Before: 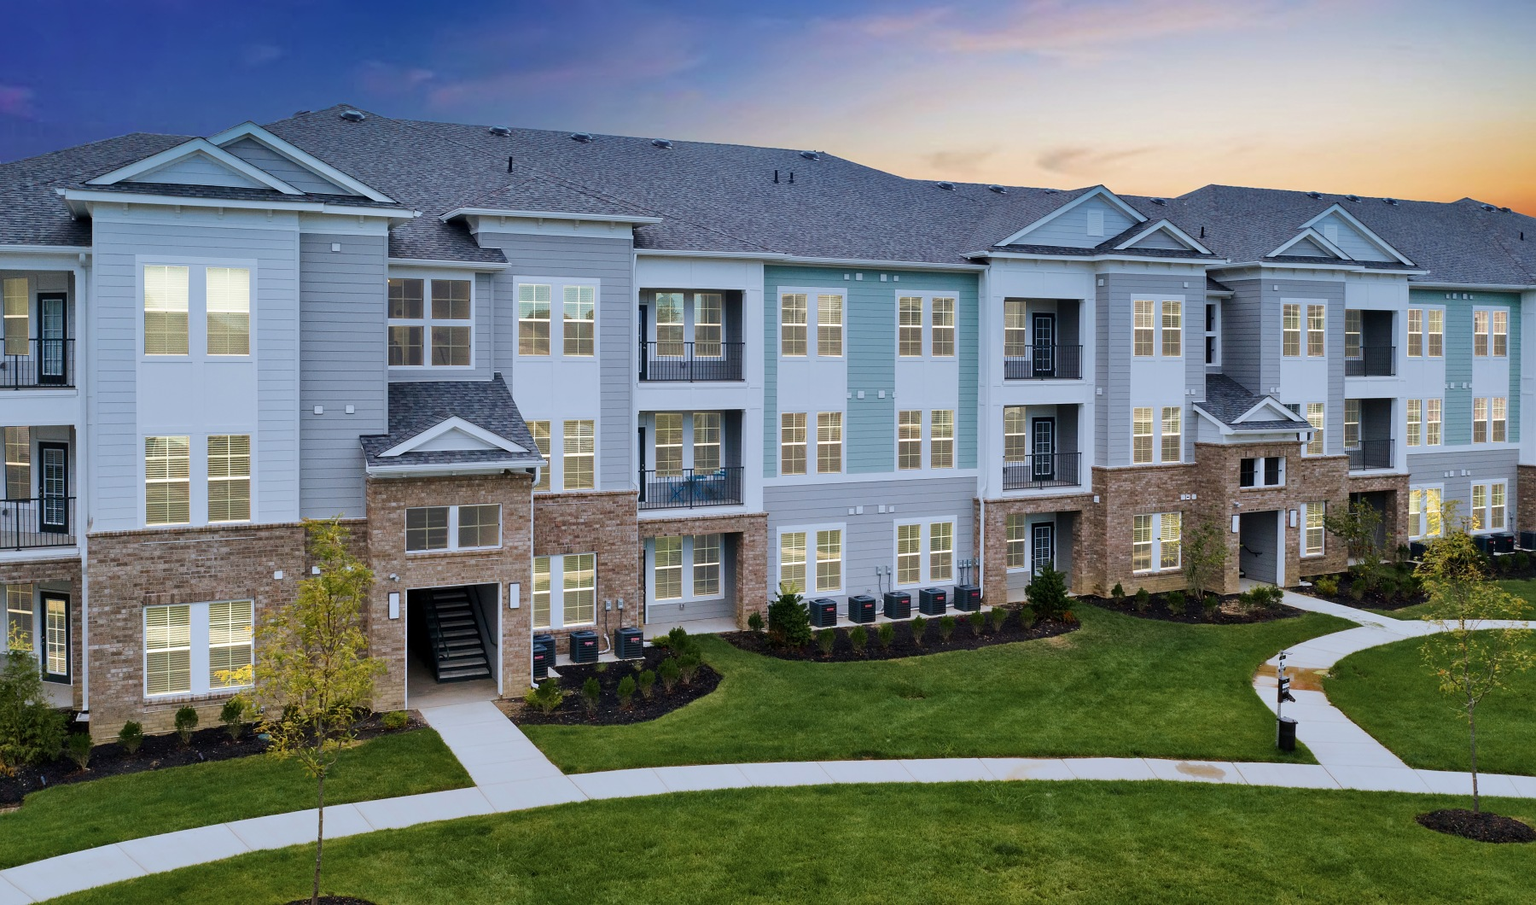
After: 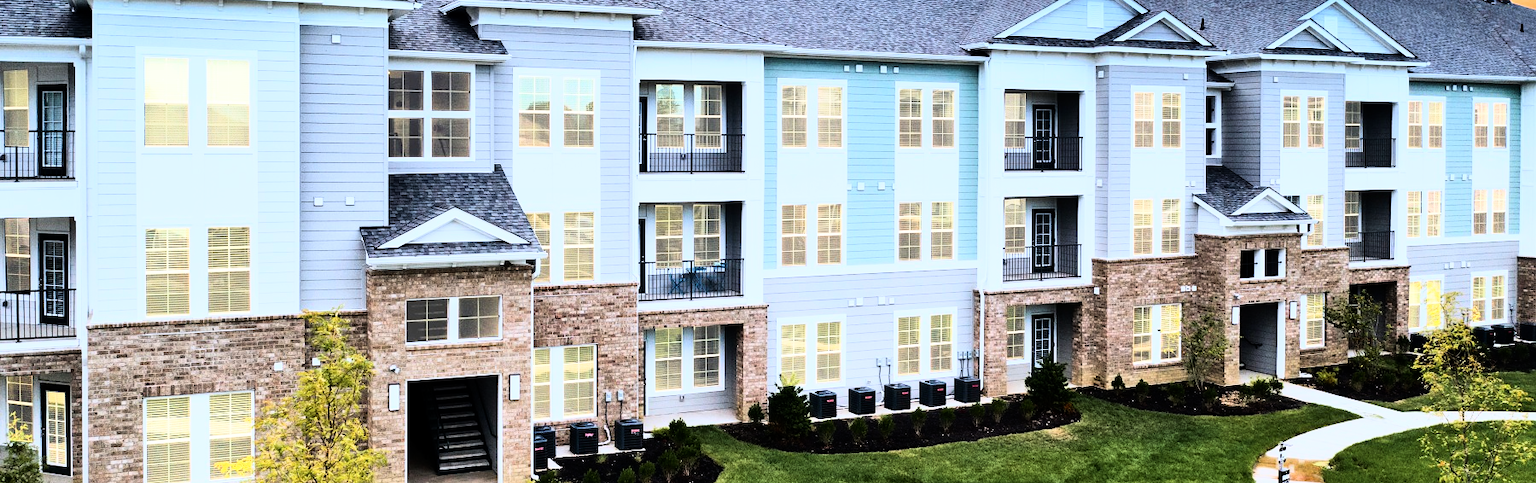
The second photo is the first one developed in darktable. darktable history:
contrast brightness saturation: contrast 0.08, saturation 0.02
rgb curve: curves: ch0 [(0, 0) (0.21, 0.15) (0.24, 0.21) (0.5, 0.75) (0.75, 0.96) (0.89, 0.99) (1, 1)]; ch1 [(0, 0.02) (0.21, 0.13) (0.25, 0.2) (0.5, 0.67) (0.75, 0.9) (0.89, 0.97) (1, 1)]; ch2 [(0, 0.02) (0.21, 0.13) (0.25, 0.2) (0.5, 0.67) (0.75, 0.9) (0.89, 0.97) (1, 1)], compensate middle gray true
crop and rotate: top 23.043%, bottom 23.437%
